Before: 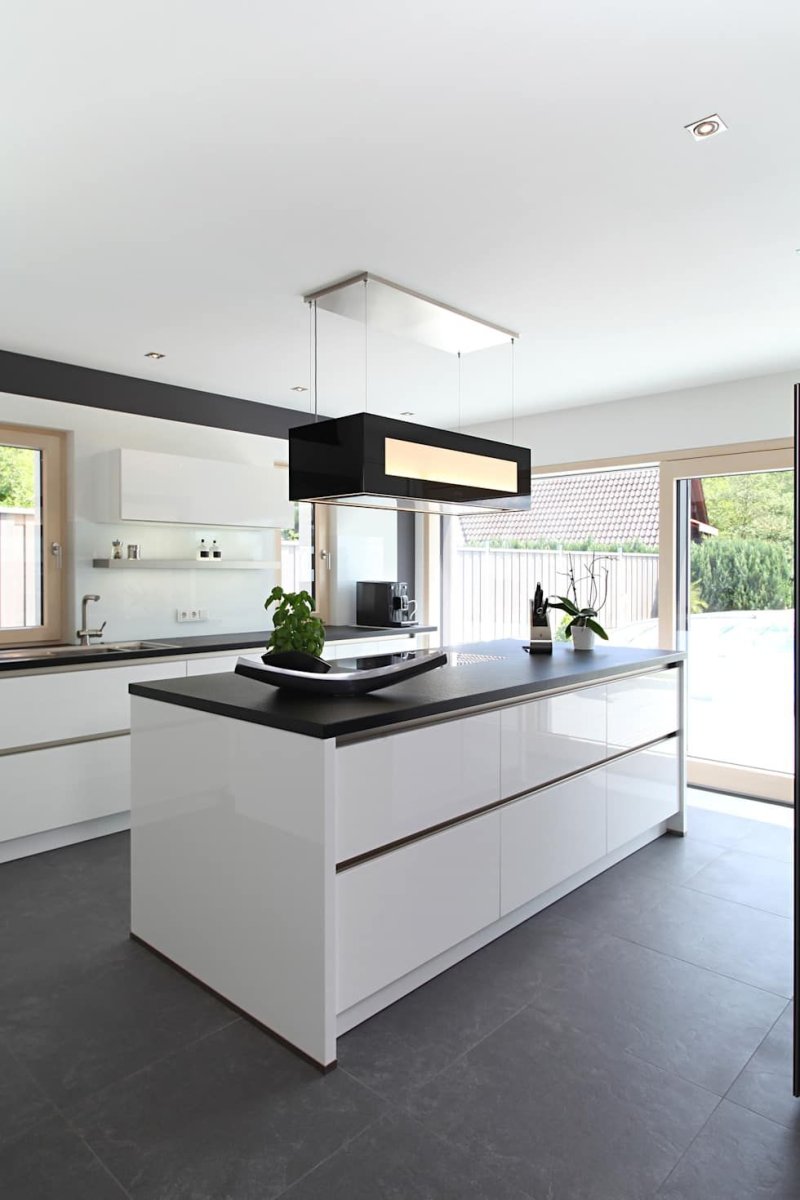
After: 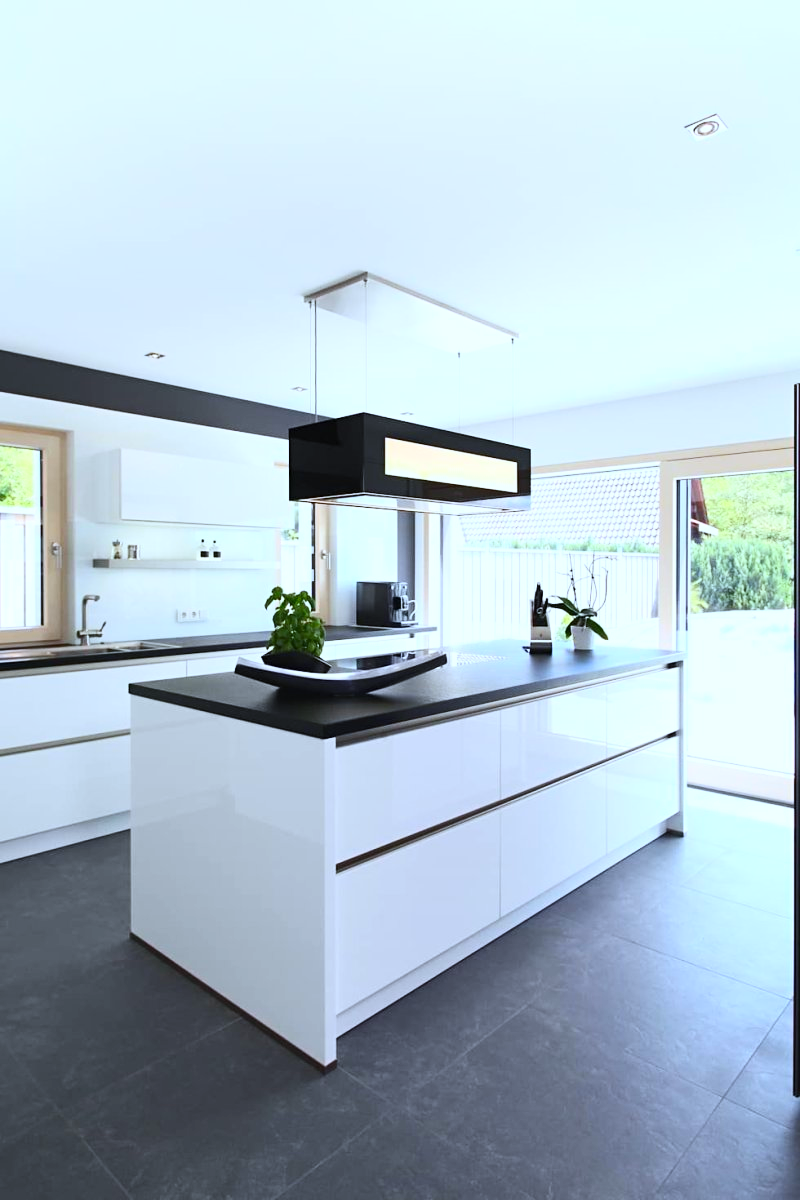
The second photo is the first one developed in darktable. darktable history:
exposure: exposure 0.2 EV, compensate highlight preservation false
white balance: red 0.924, blue 1.095
contrast brightness saturation: contrast 0.23, brightness 0.1, saturation 0.29
